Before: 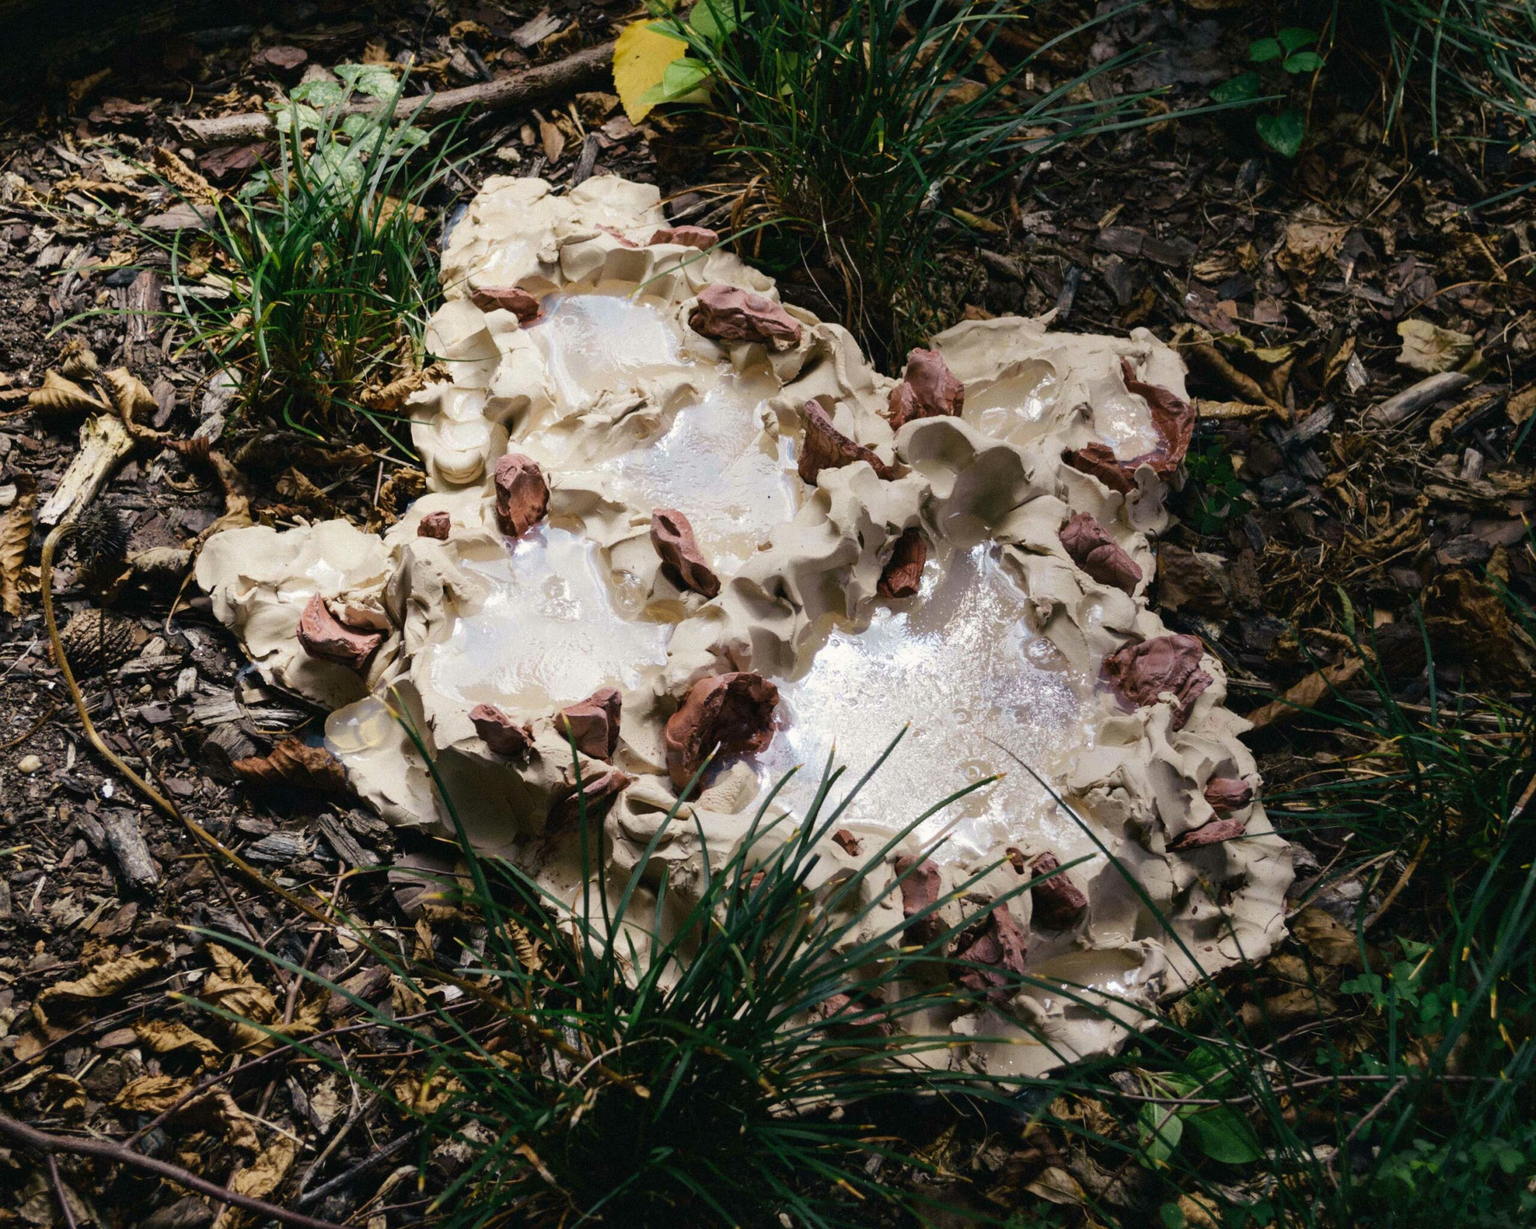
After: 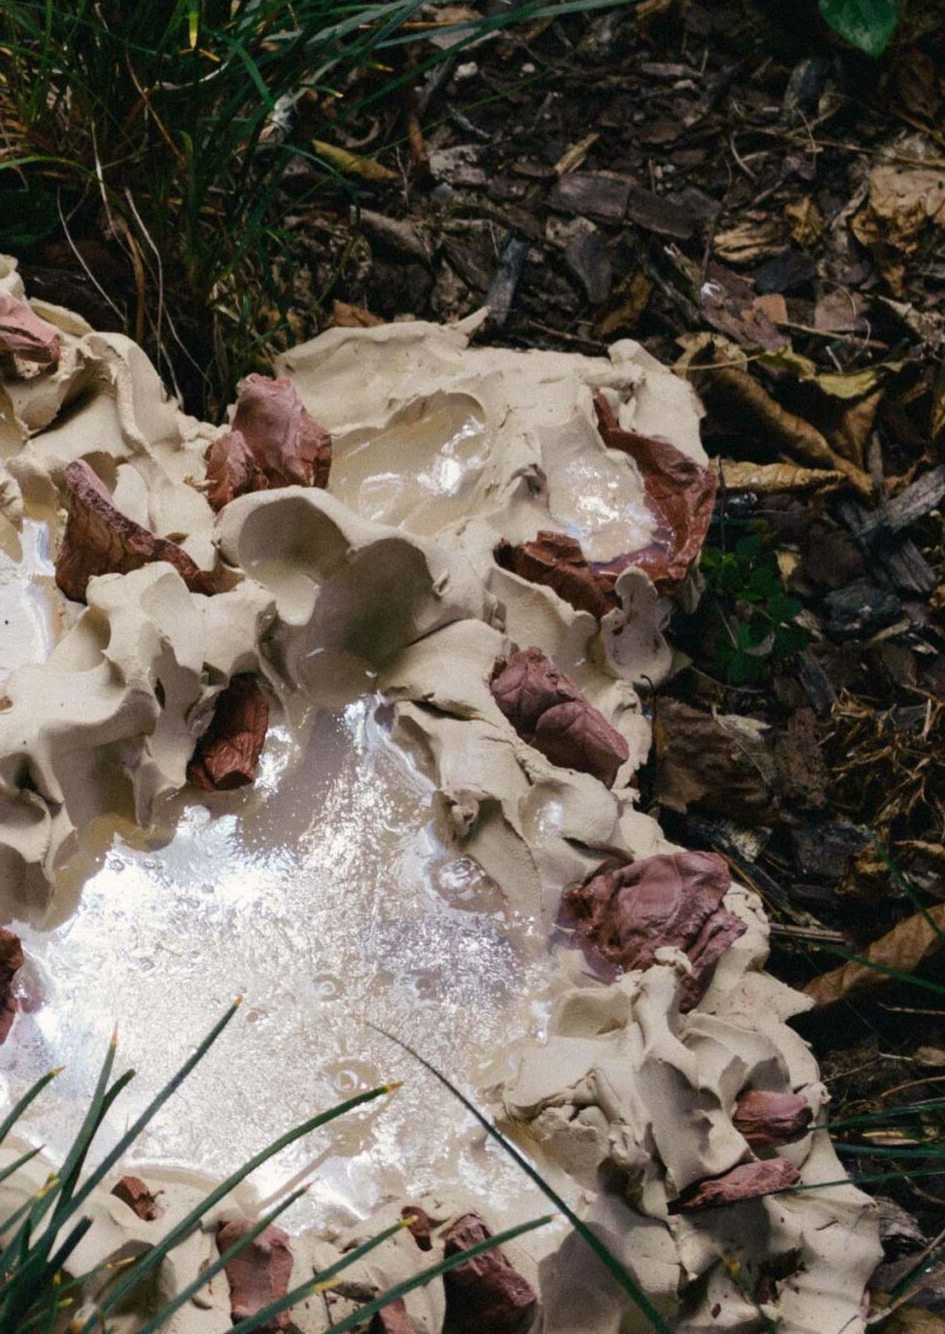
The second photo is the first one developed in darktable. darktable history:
crop and rotate: left 49.83%, top 10.1%, right 13.252%, bottom 24.722%
